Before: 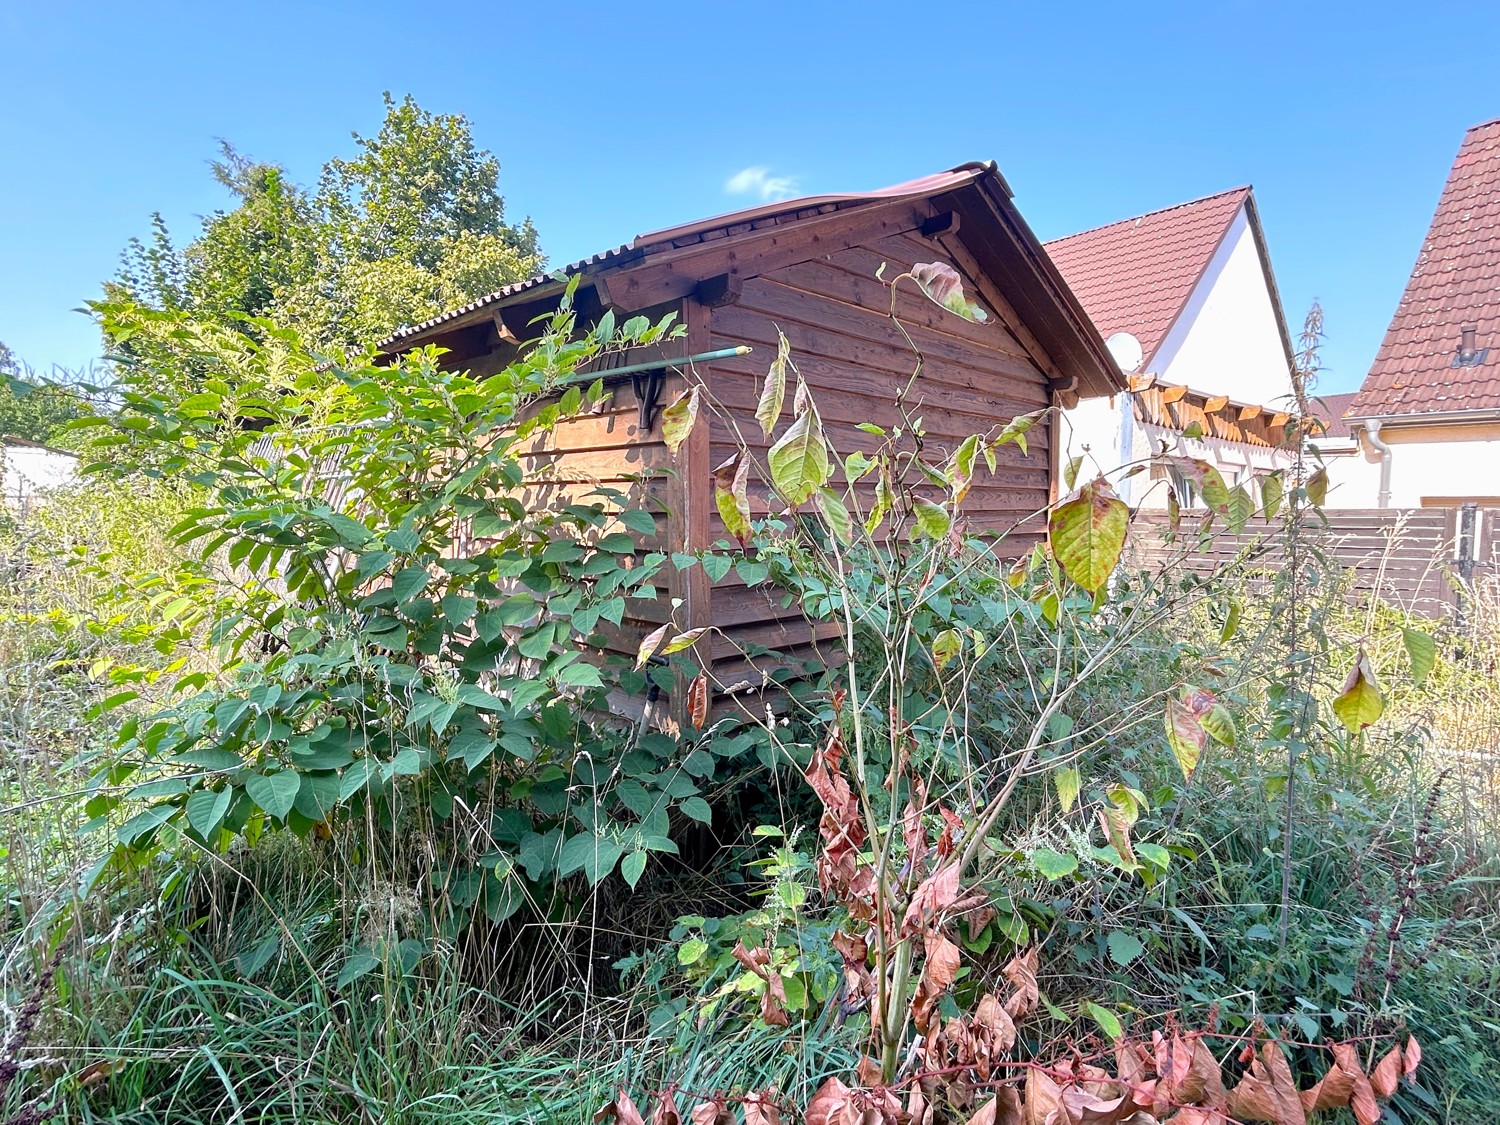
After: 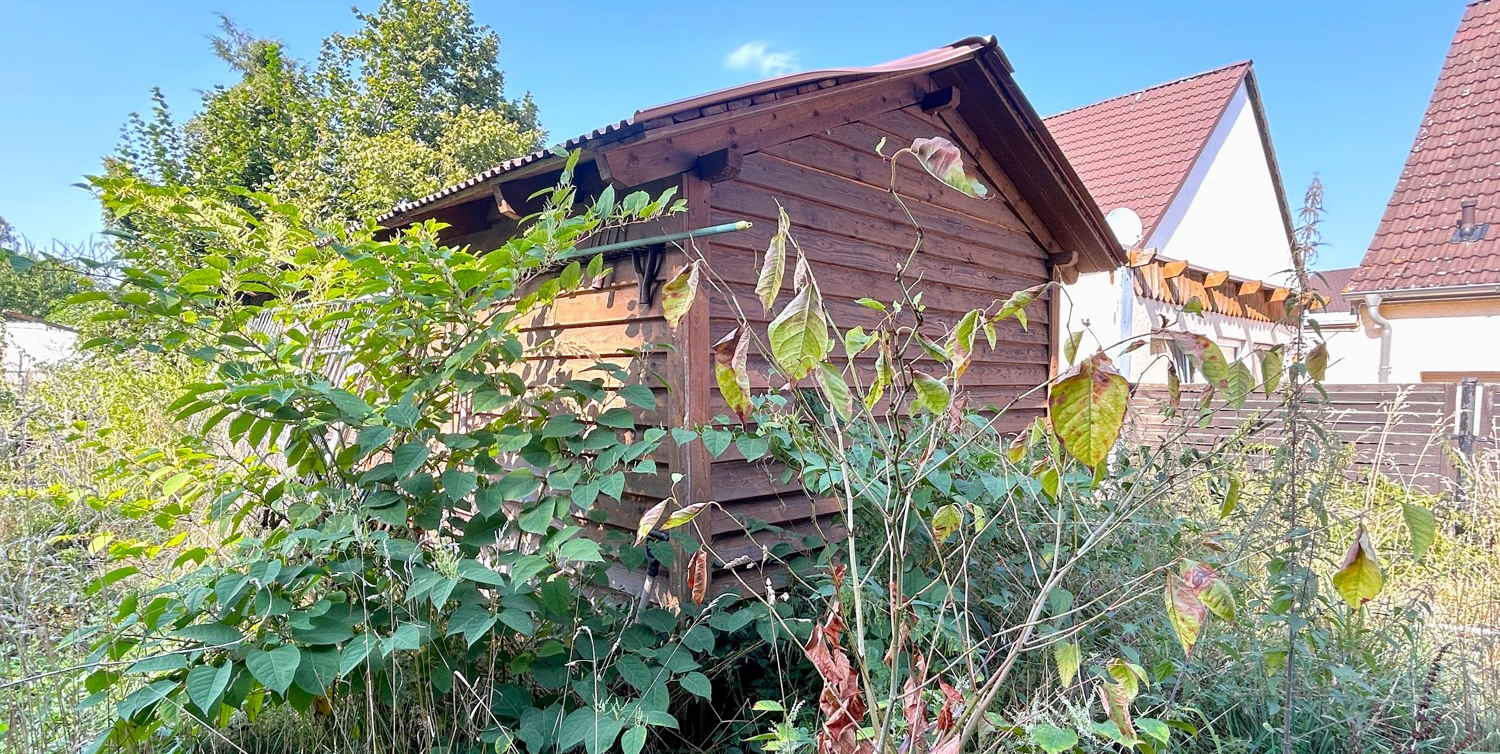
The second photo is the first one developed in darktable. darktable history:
exposure: black level correction 0.001, compensate exposure bias true, compensate highlight preservation false
crop: top 11.176%, bottom 21.798%
